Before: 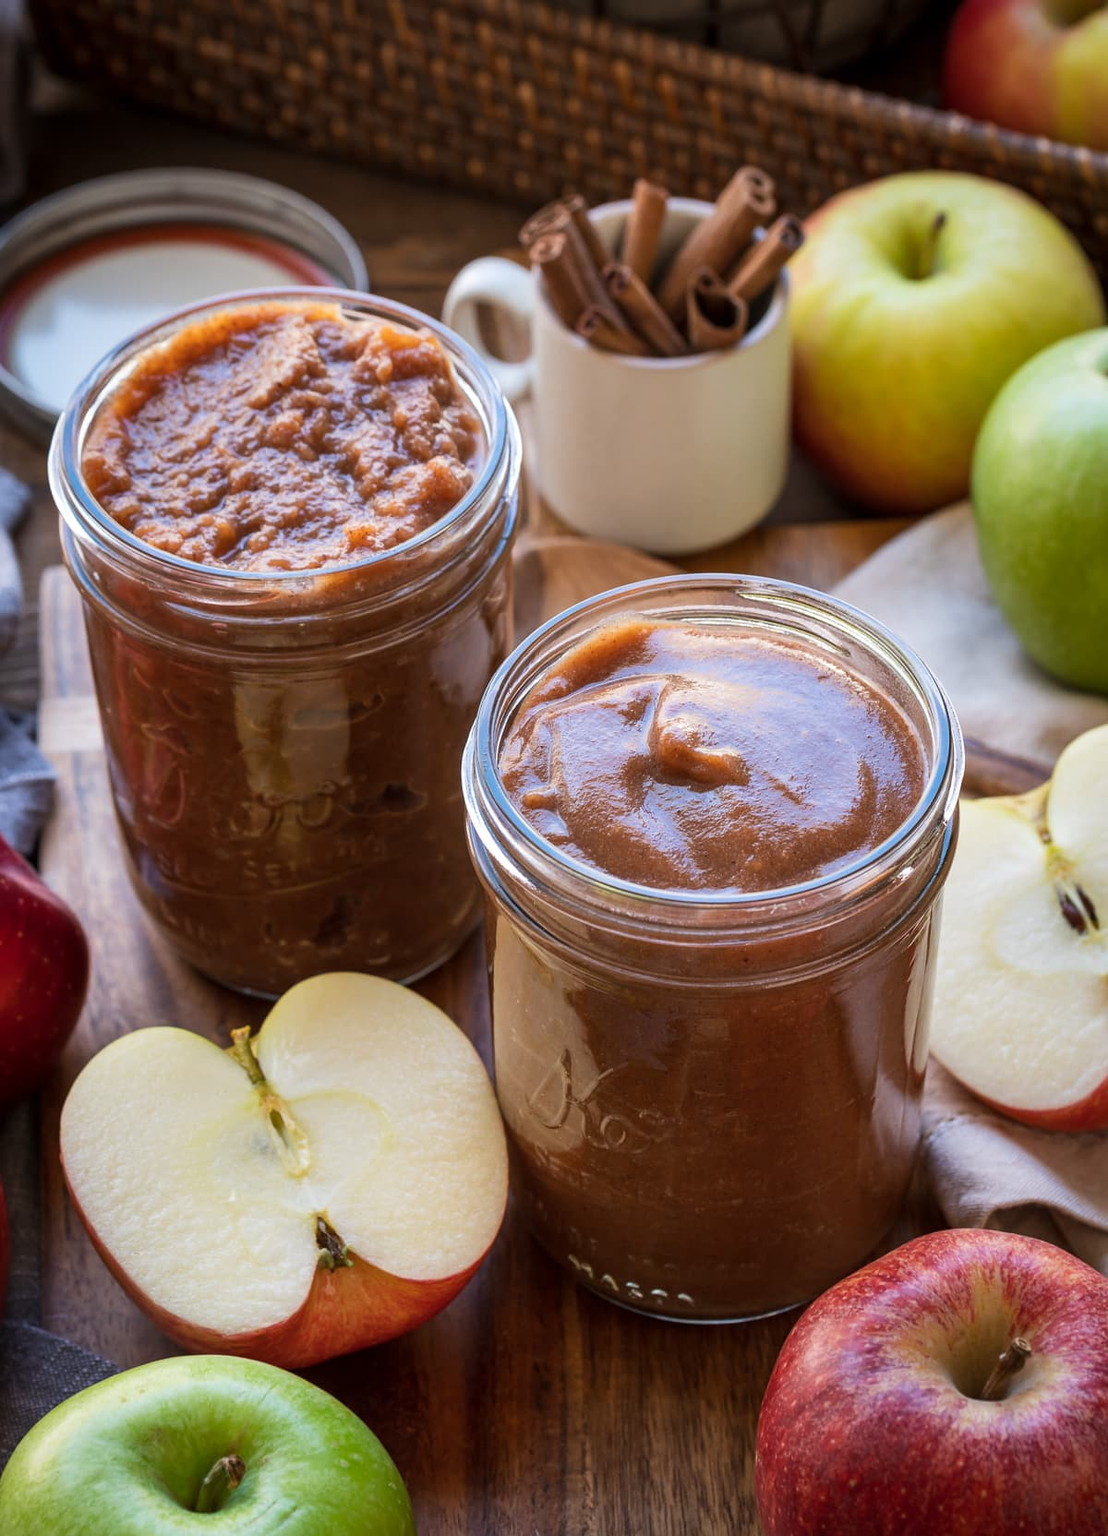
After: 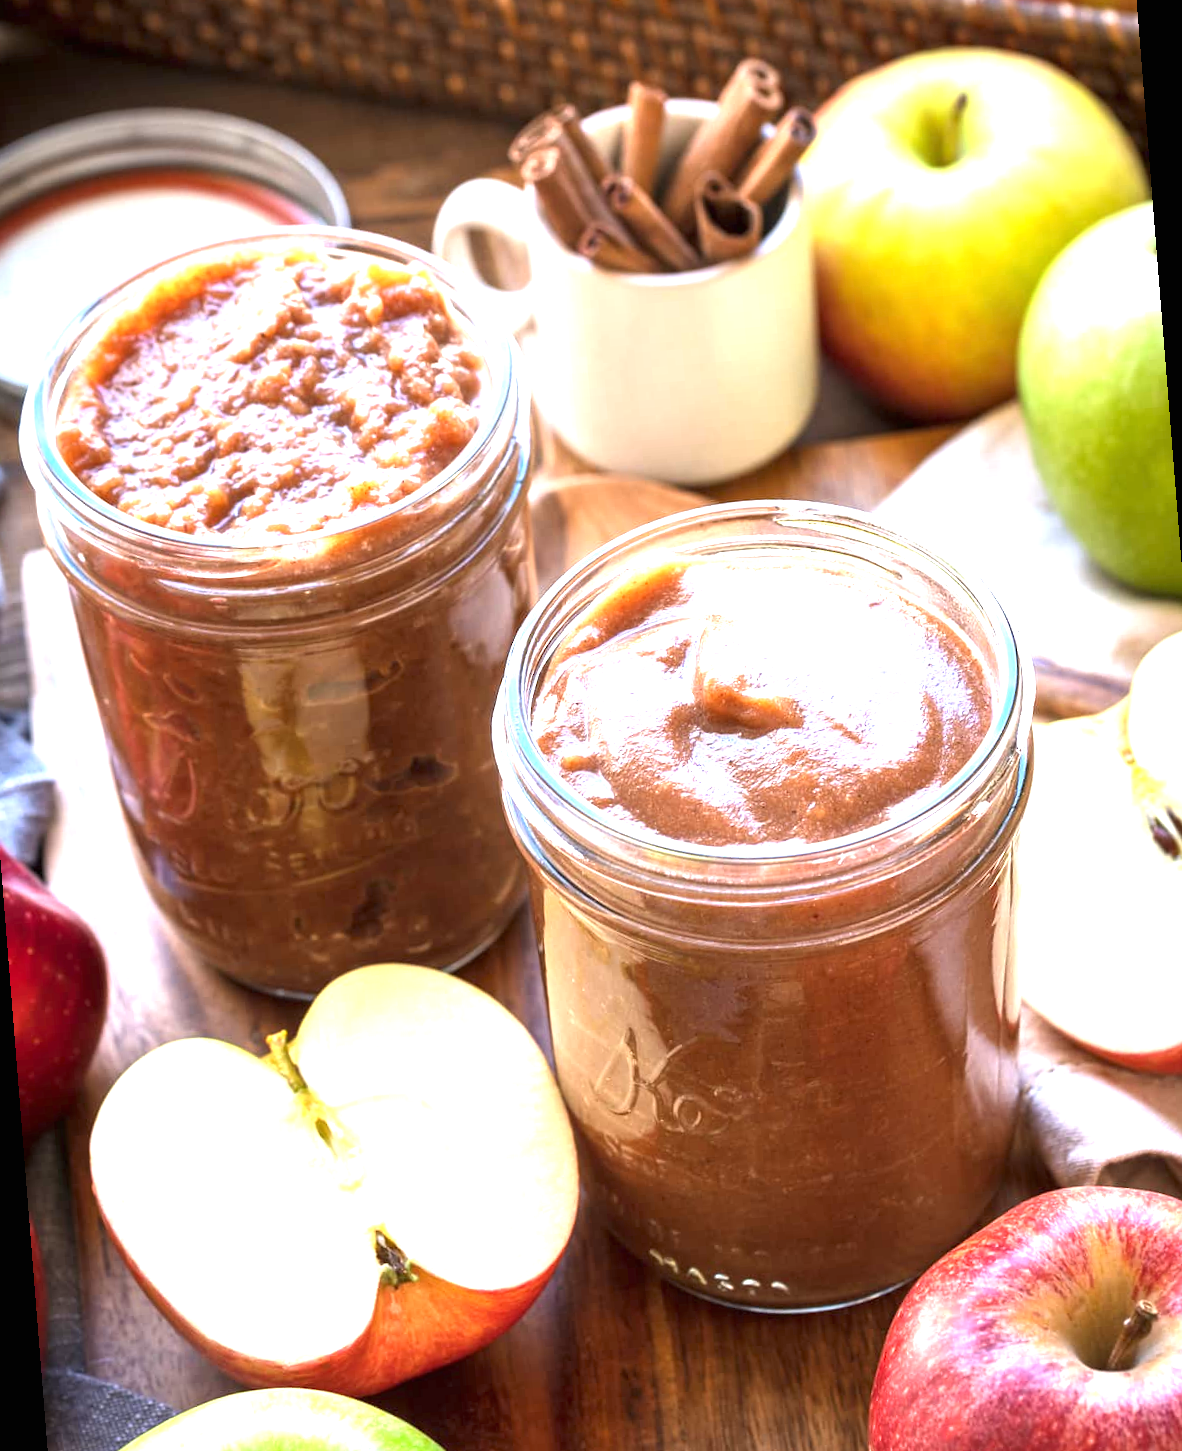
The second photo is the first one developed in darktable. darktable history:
rotate and perspective: rotation -4.57°, crop left 0.054, crop right 0.944, crop top 0.087, crop bottom 0.914
exposure: black level correction 0, exposure 1.625 EV, compensate exposure bias true, compensate highlight preservation false
